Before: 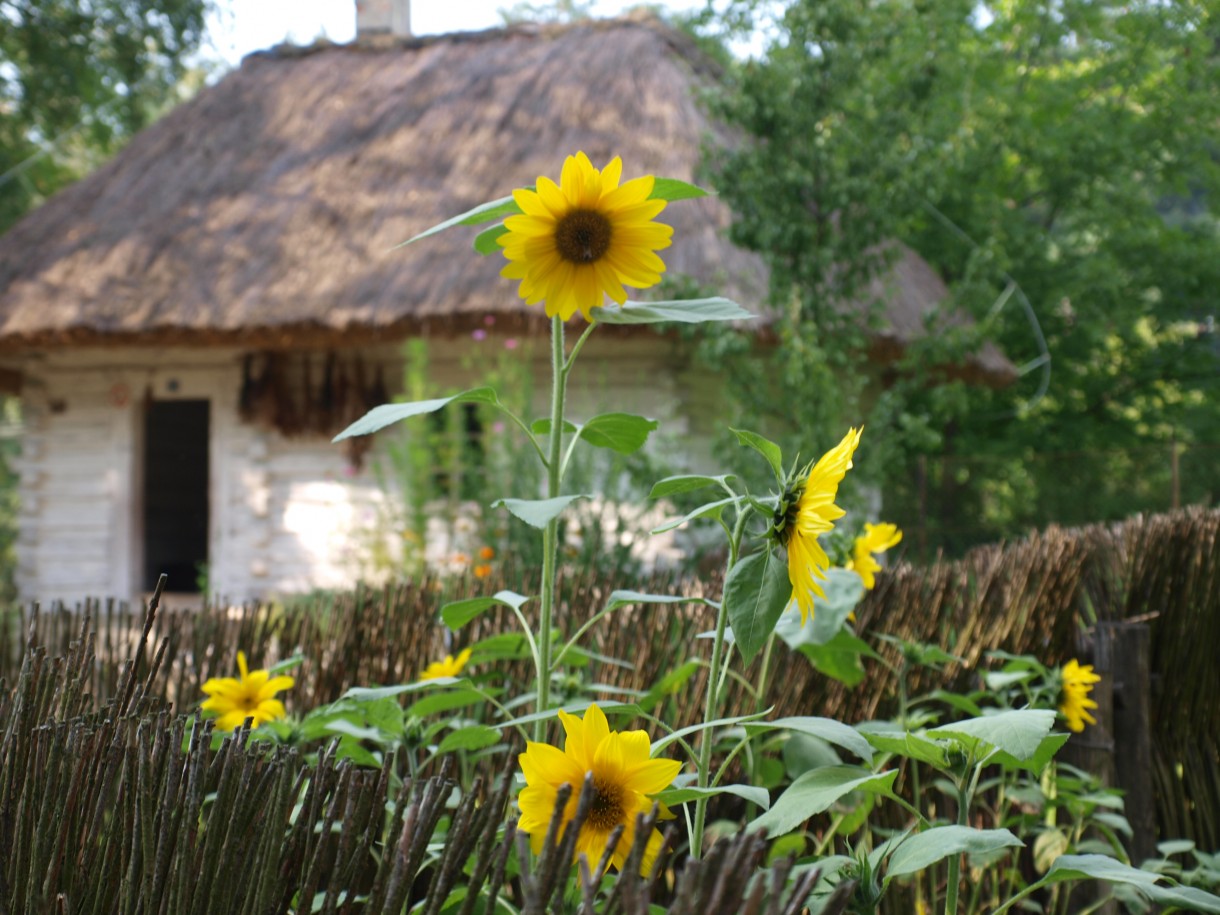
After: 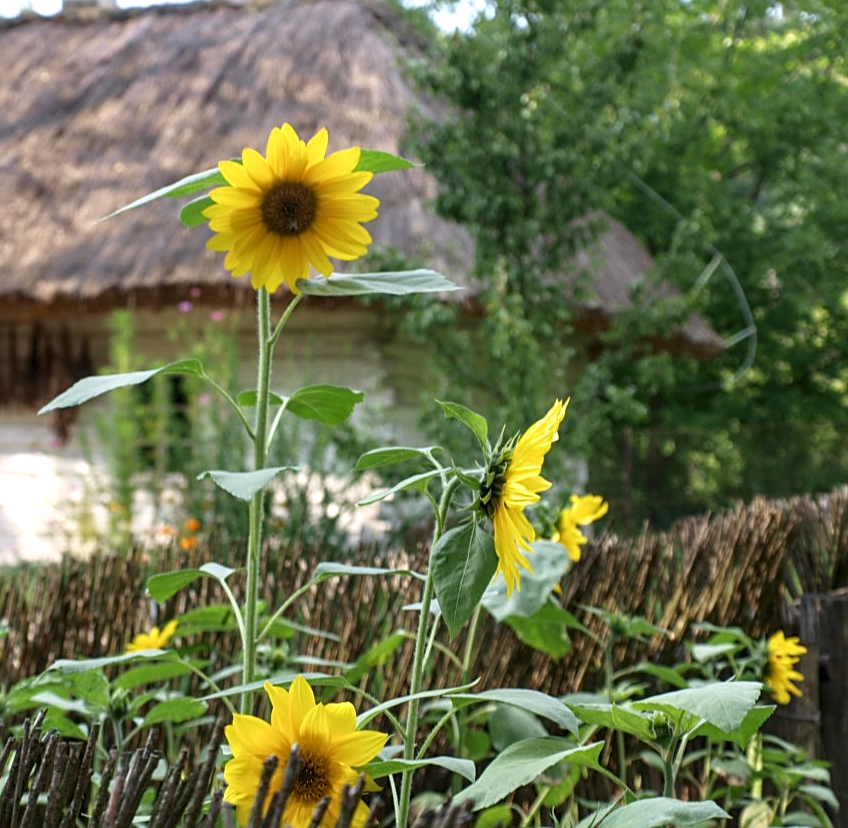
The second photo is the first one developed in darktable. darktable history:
crop and rotate: left 24.155%, top 3.085%, right 6.295%, bottom 6.394%
shadows and highlights: shadows -1.87, highlights 40.92
local contrast: detail 130%
sharpen: on, module defaults
